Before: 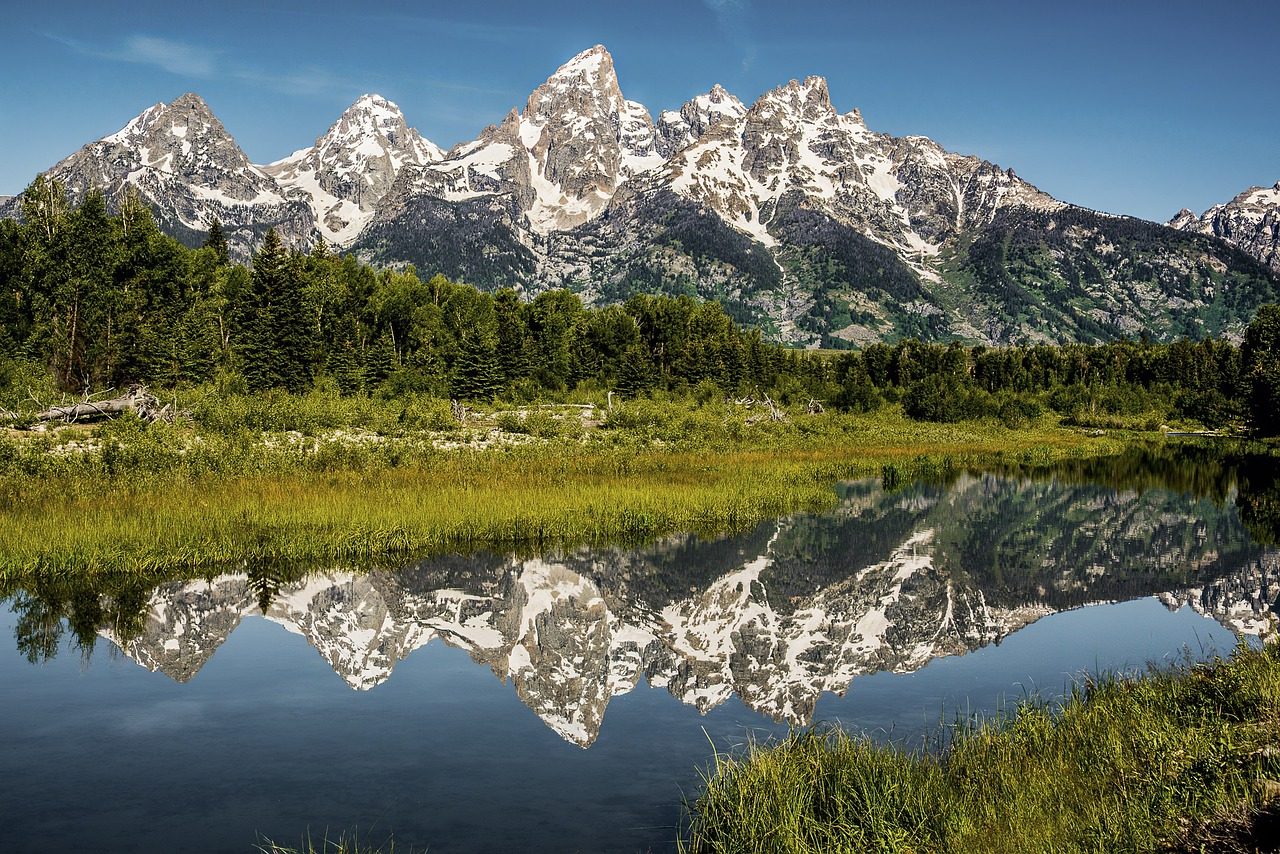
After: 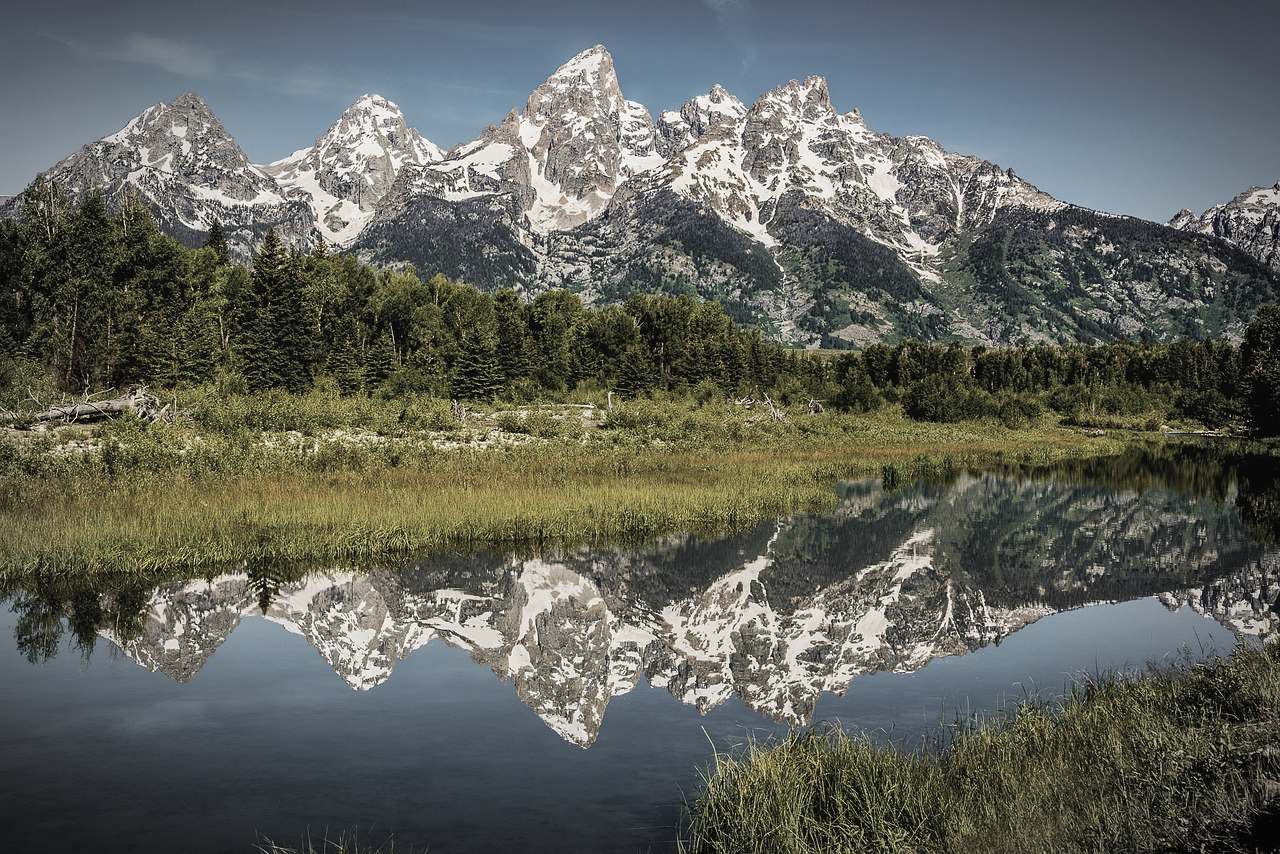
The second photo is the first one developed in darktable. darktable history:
vignetting: automatic ratio true
contrast brightness saturation: contrast -0.05, saturation -0.41
